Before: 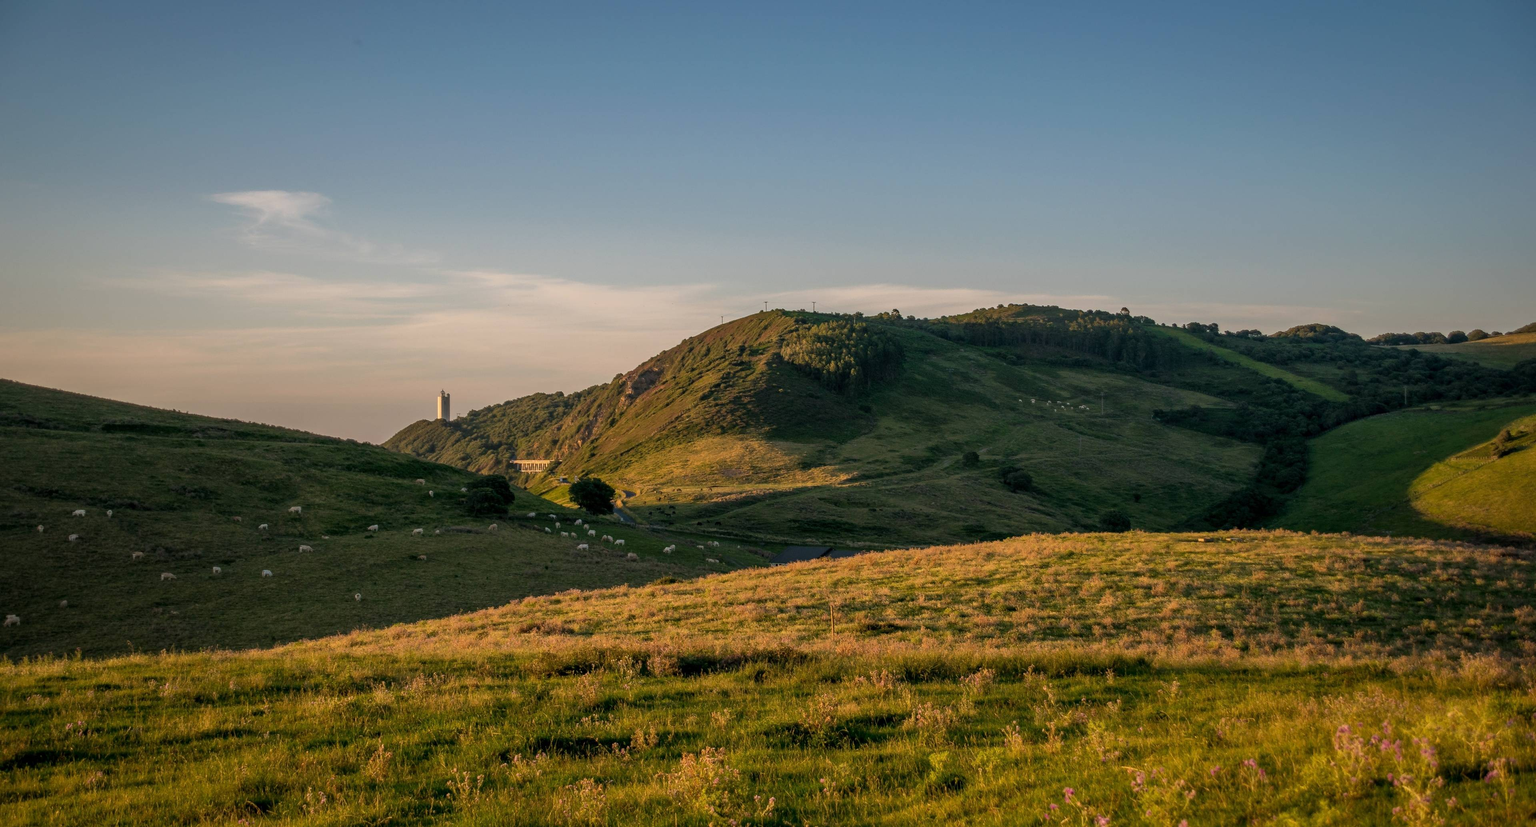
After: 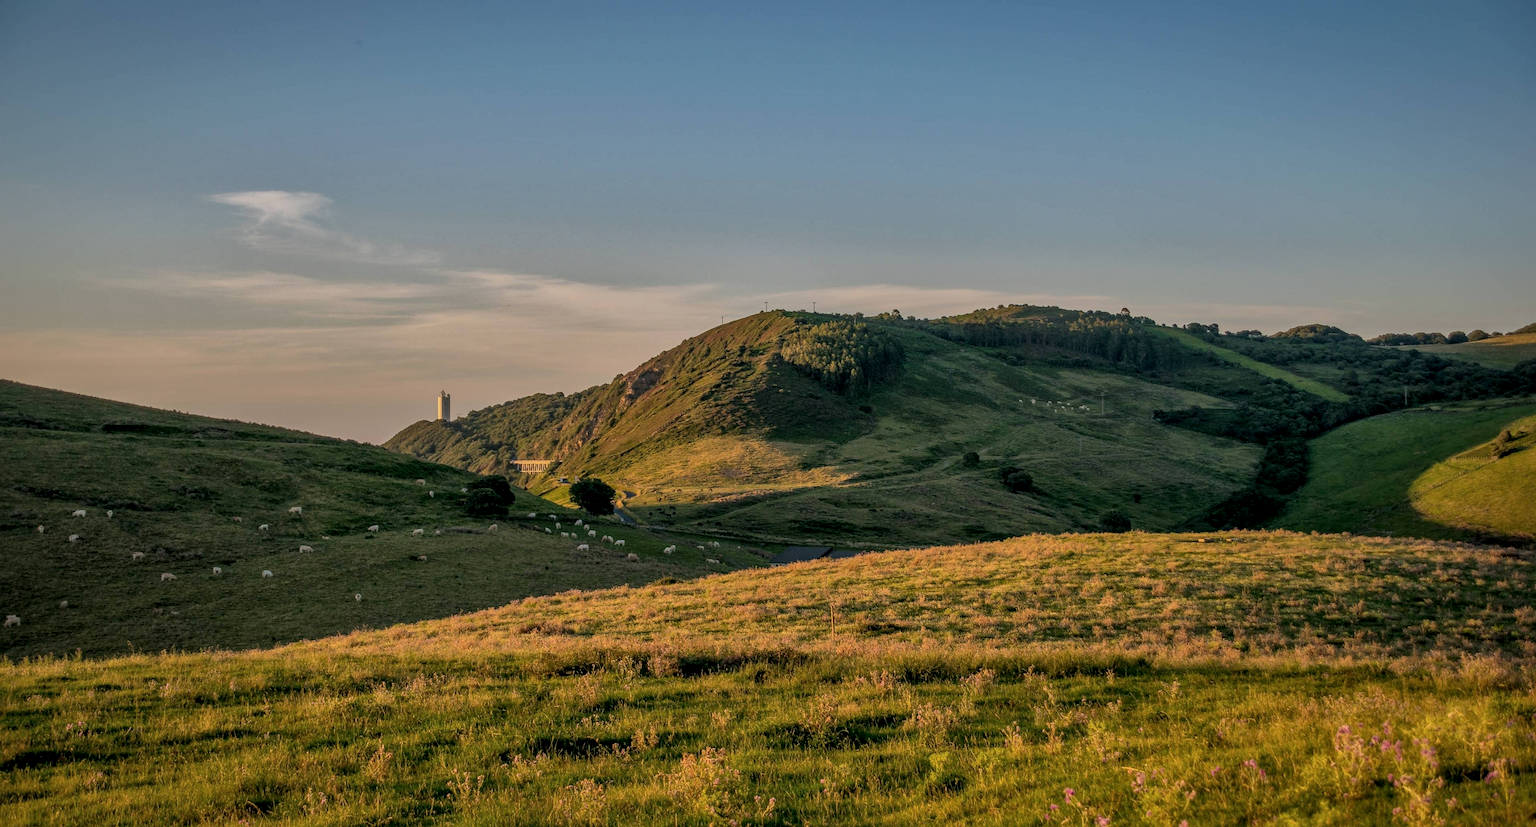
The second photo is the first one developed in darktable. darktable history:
sharpen: amount 0.2
shadows and highlights: shadows 38.43, highlights -74.54
local contrast: on, module defaults
